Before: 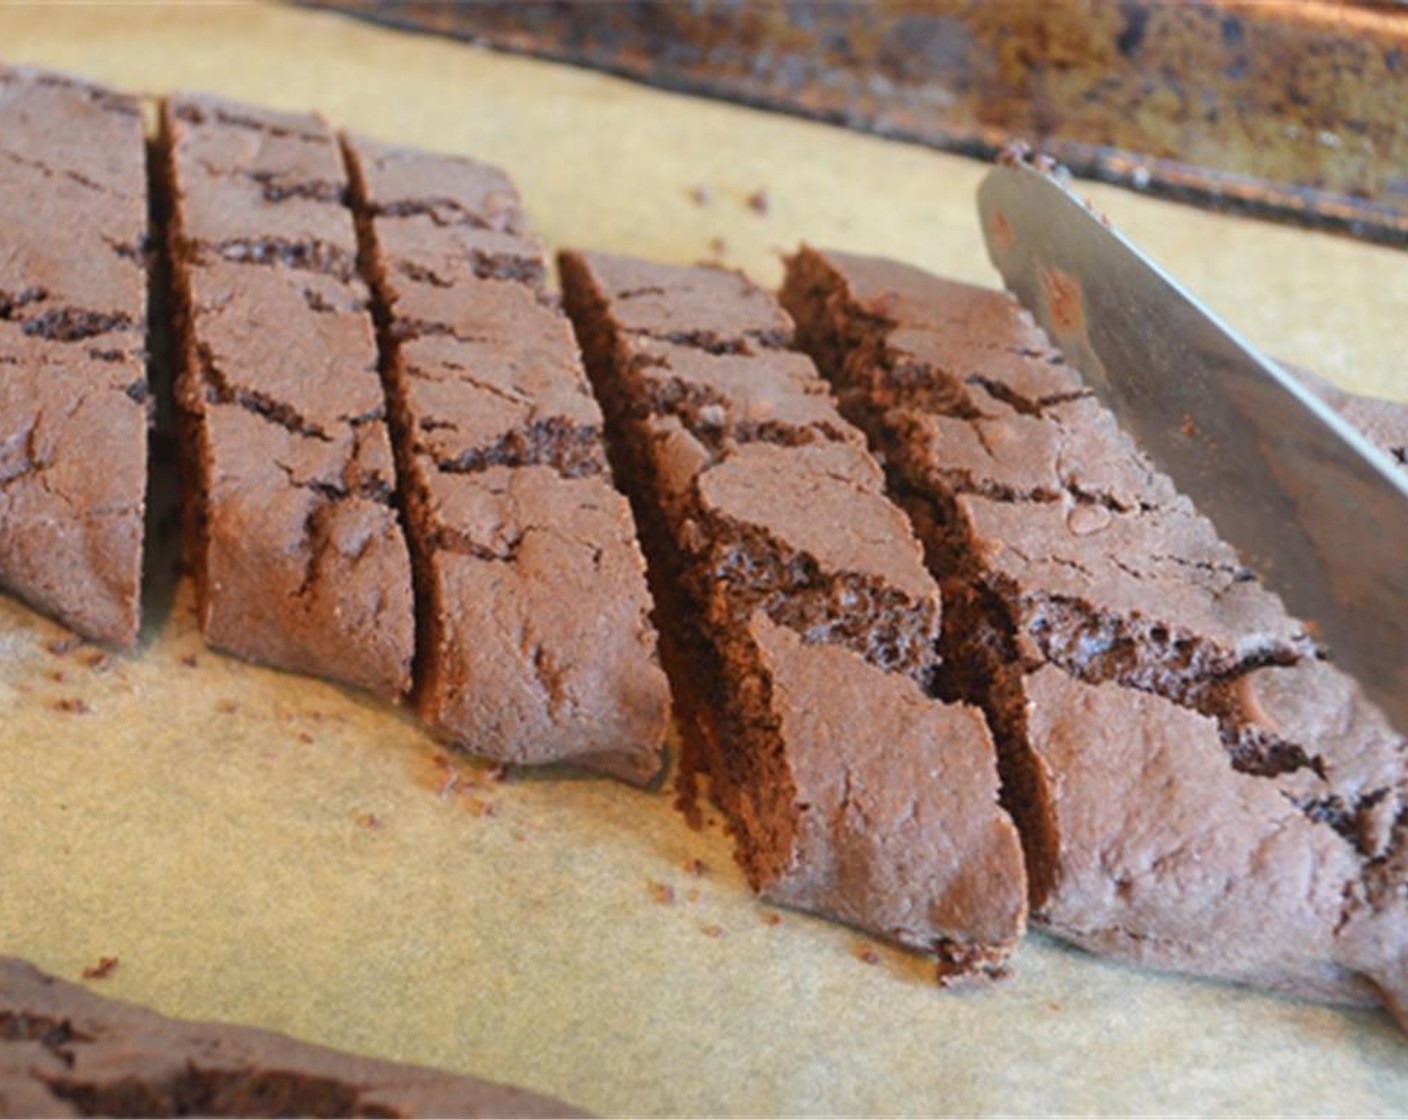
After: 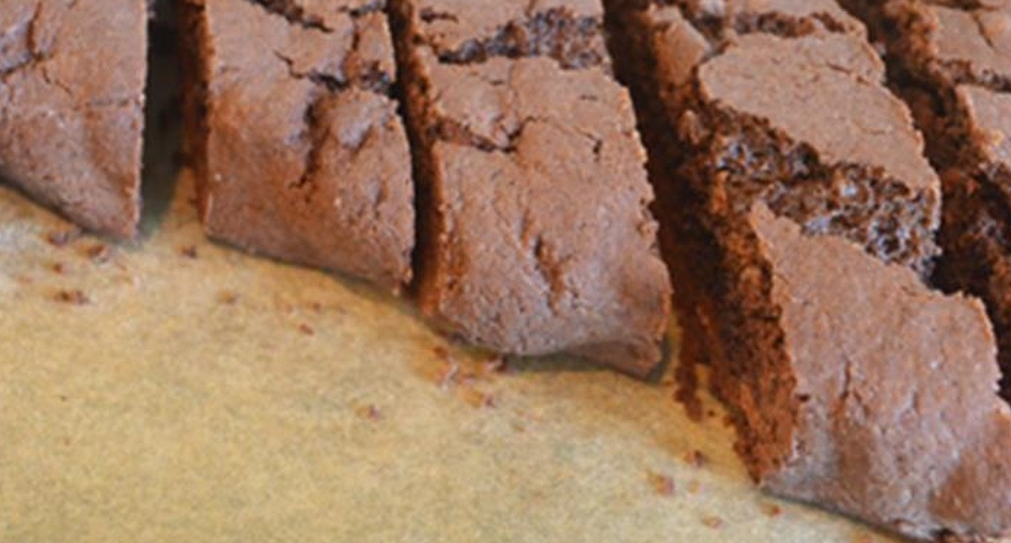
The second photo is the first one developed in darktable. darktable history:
crop: top 36.549%, right 28.187%, bottom 14.931%
